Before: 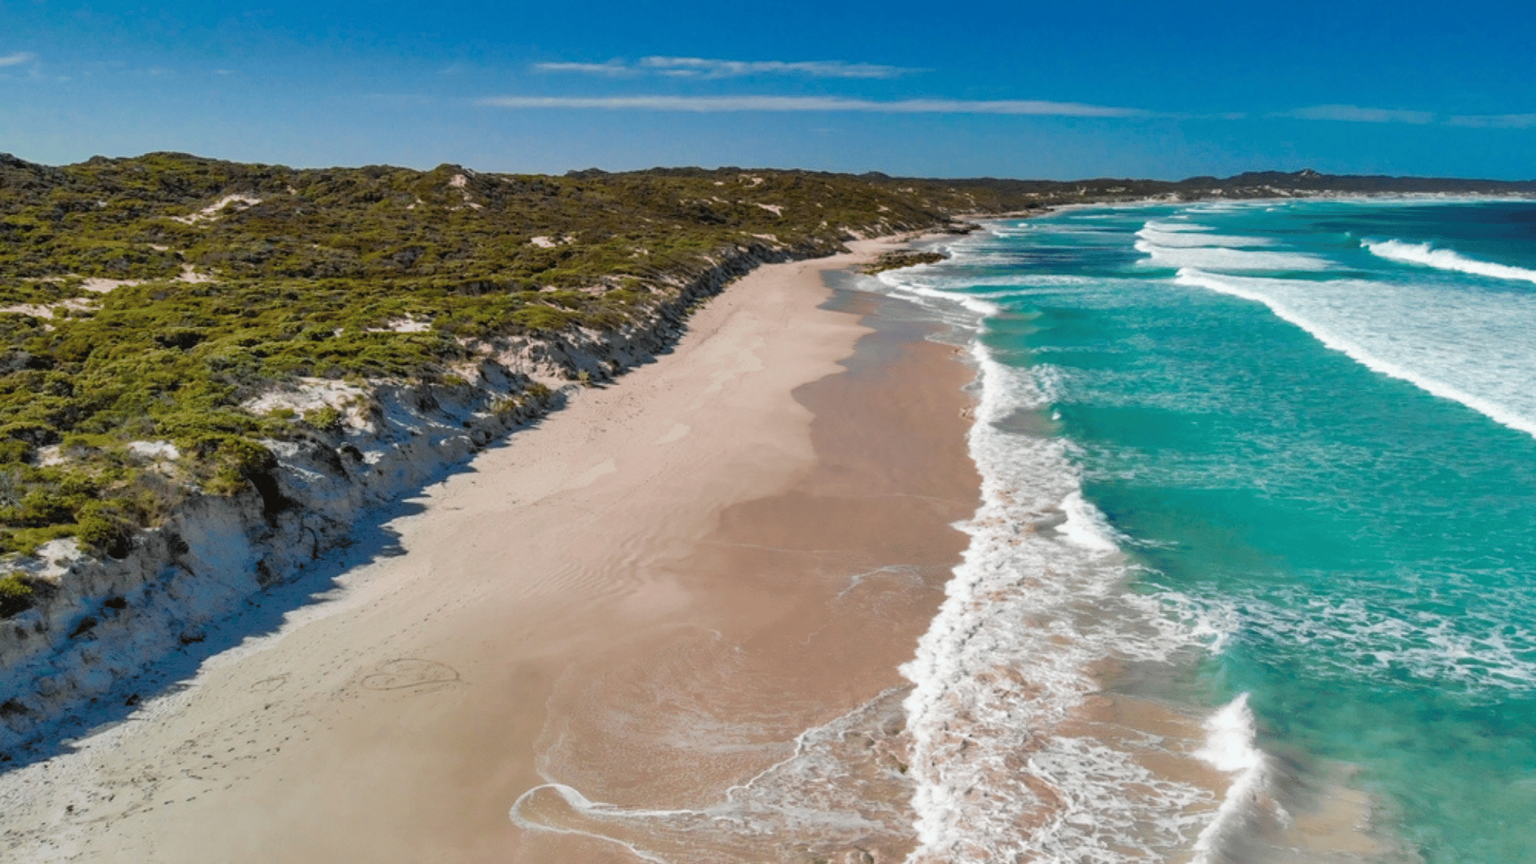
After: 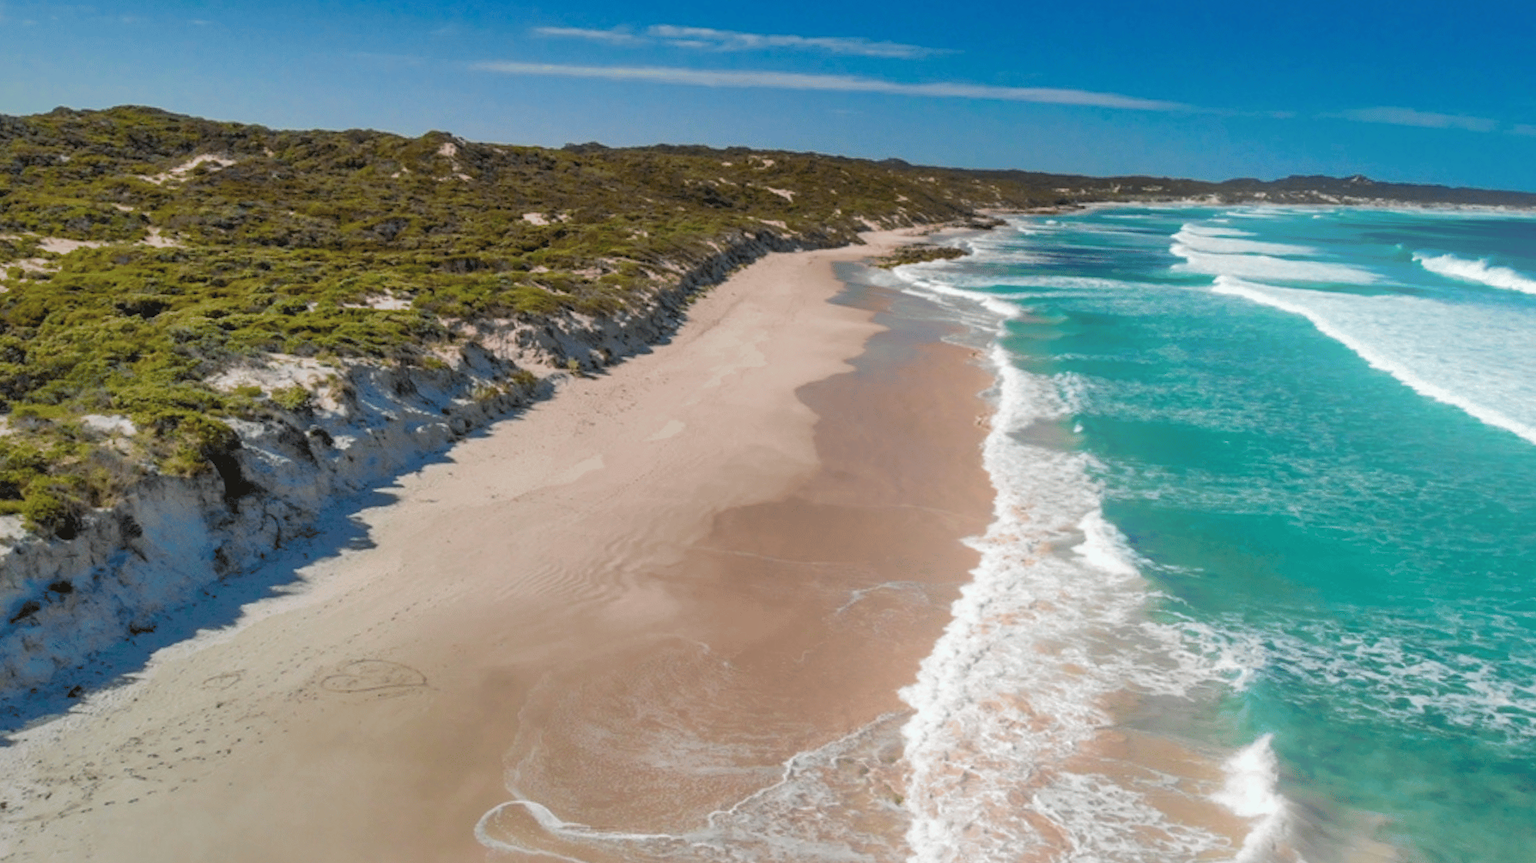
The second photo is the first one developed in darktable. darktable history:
crop and rotate: angle -2.38°
shadows and highlights: on, module defaults
bloom: on, module defaults
tone equalizer: on, module defaults
